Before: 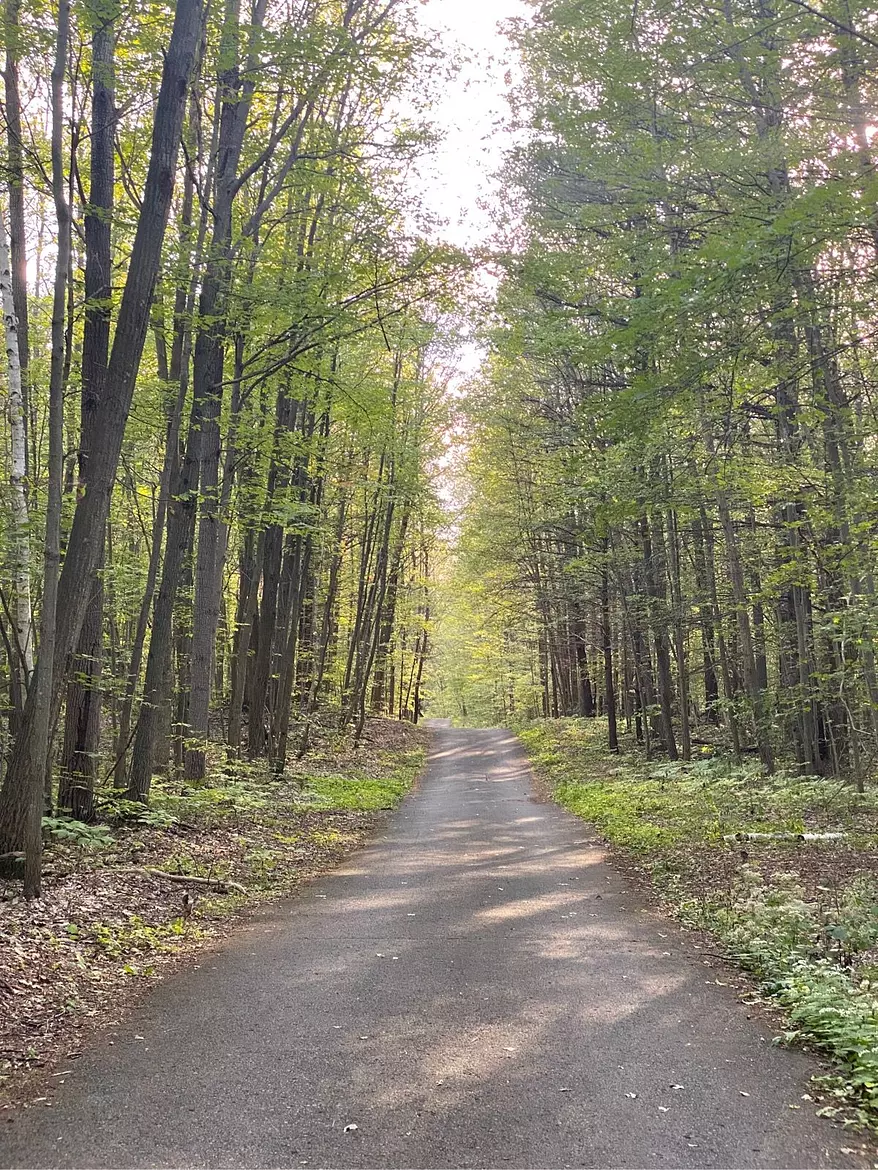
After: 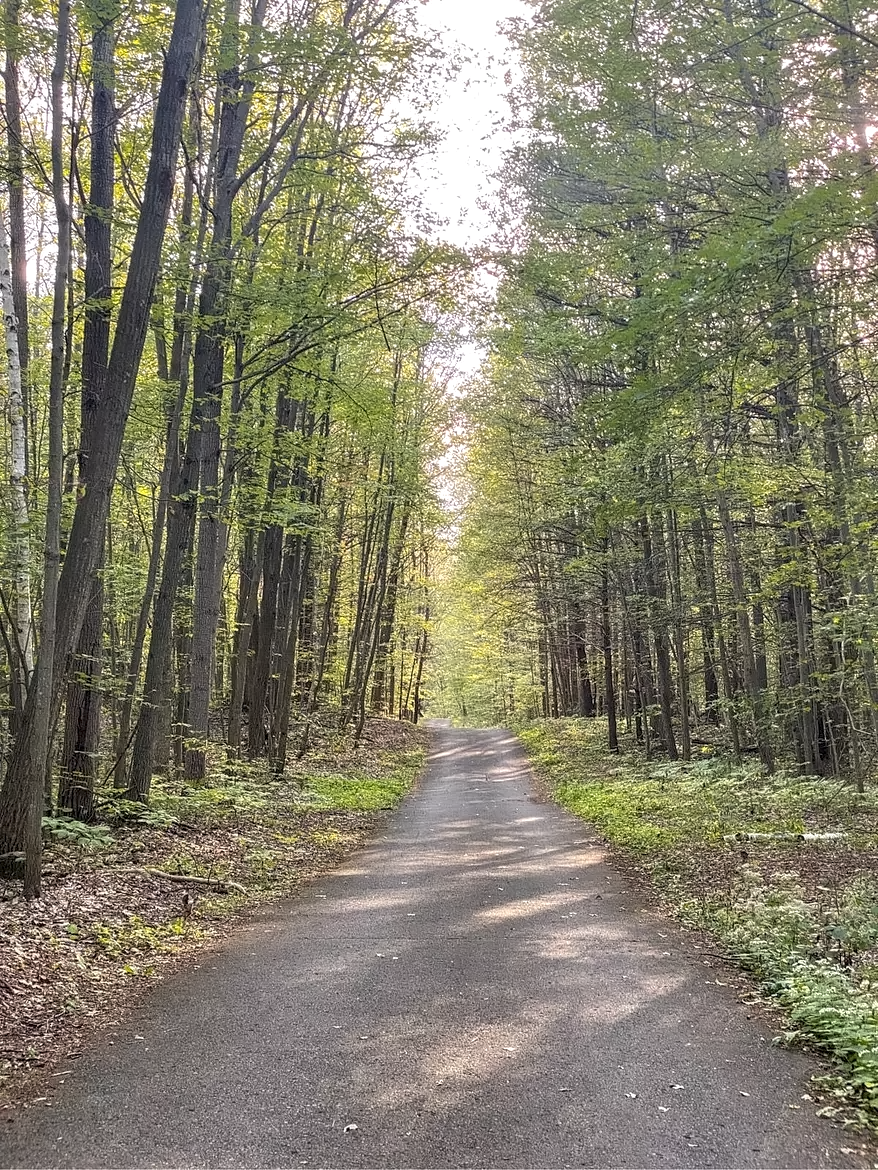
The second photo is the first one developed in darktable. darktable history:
contrast equalizer: y [[0.5 ×4, 0.525, 0.667], [0.5 ×6], [0.5 ×6], [0 ×4, 0.042, 0], [0, 0, 0.004, 0.1, 0.191, 0.131]]
local contrast: on, module defaults
